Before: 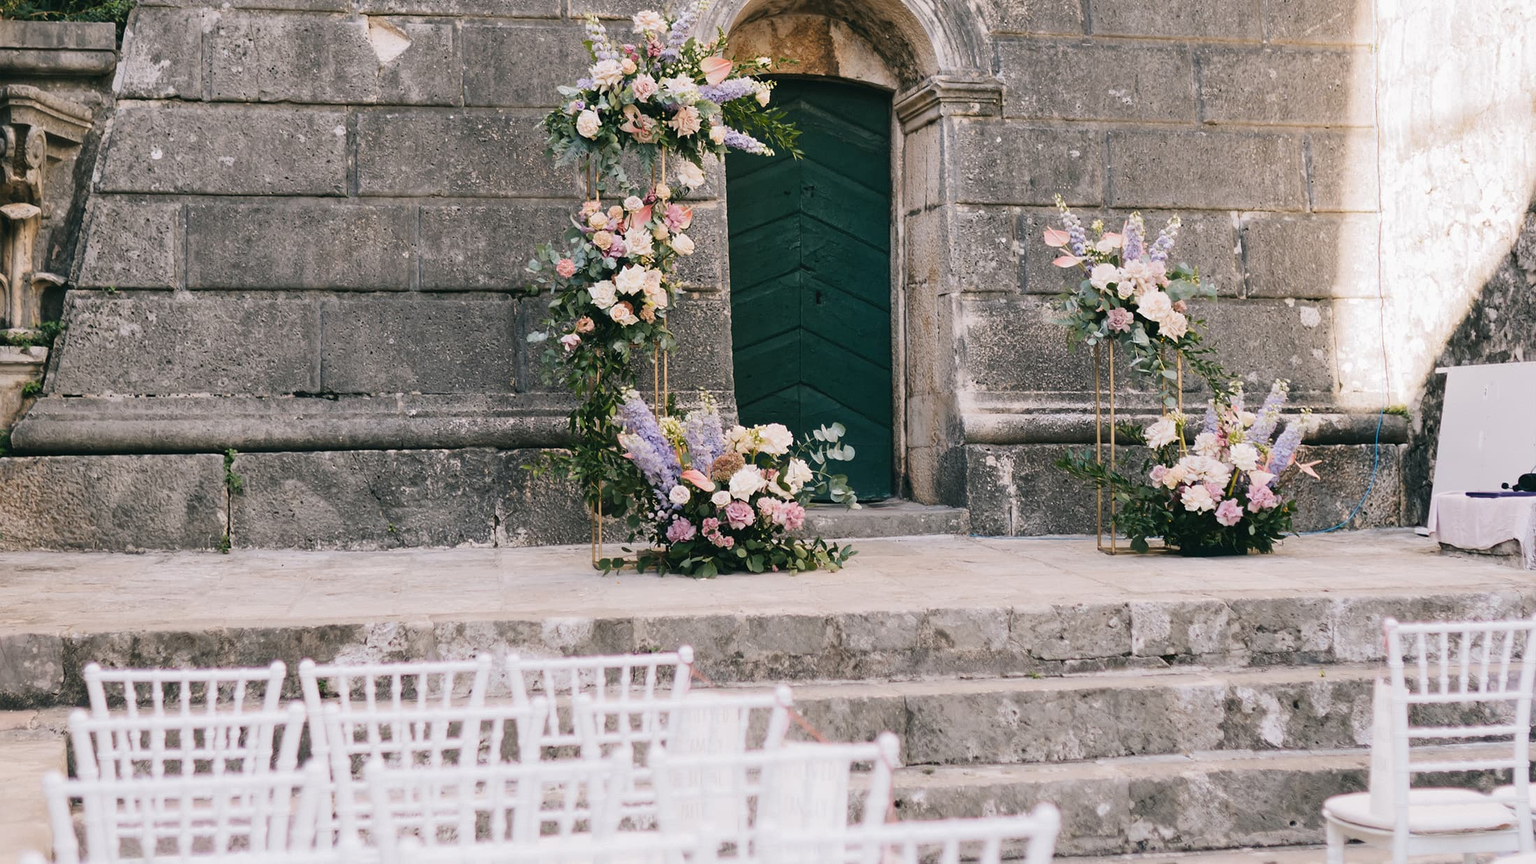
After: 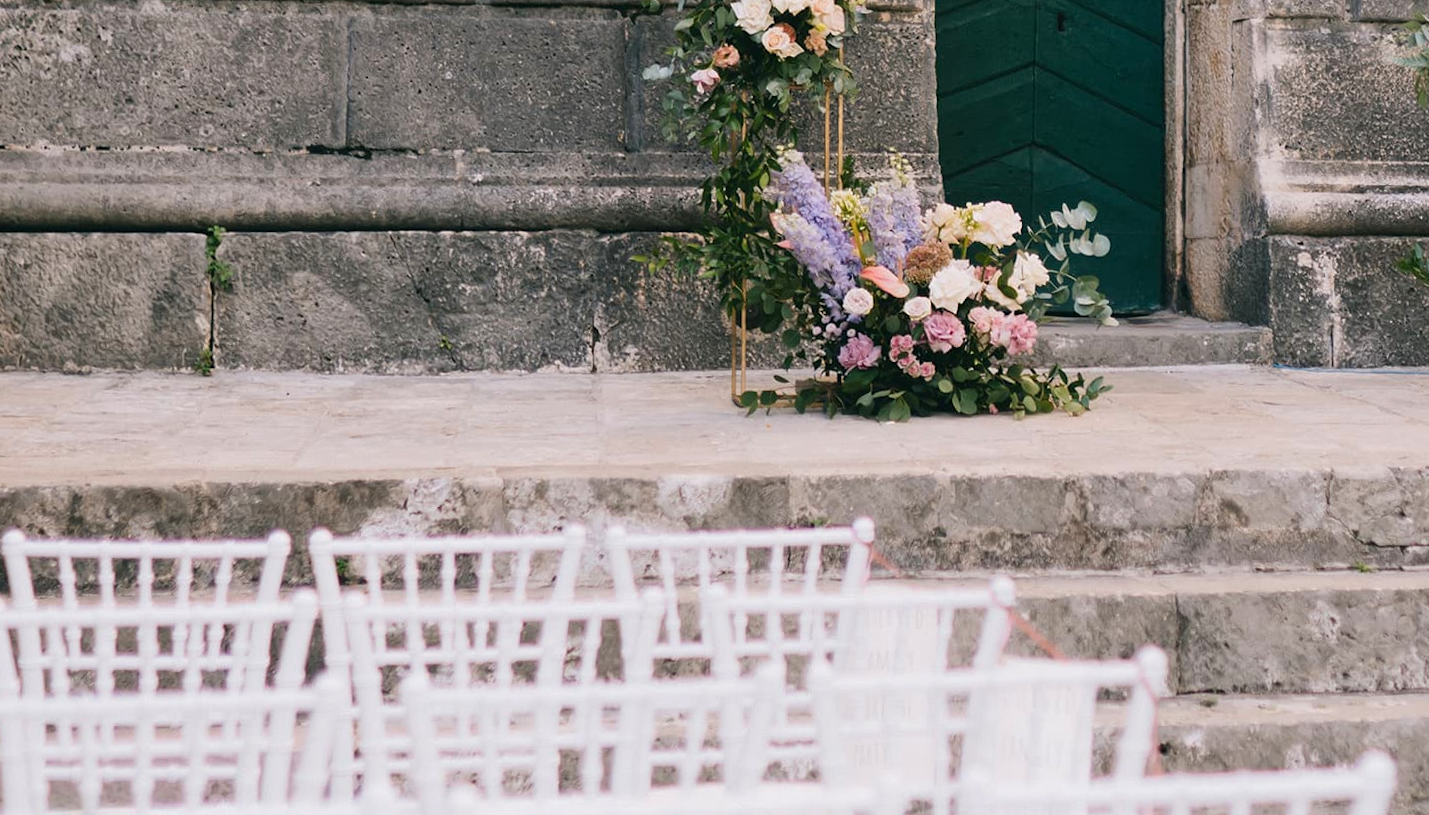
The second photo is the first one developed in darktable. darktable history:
crop and rotate: angle -0.855°, left 4.03%, top 32.341%, right 29.256%
exposure: compensate highlight preservation false
contrast brightness saturation: contrast 0.039, saturation 0.16
